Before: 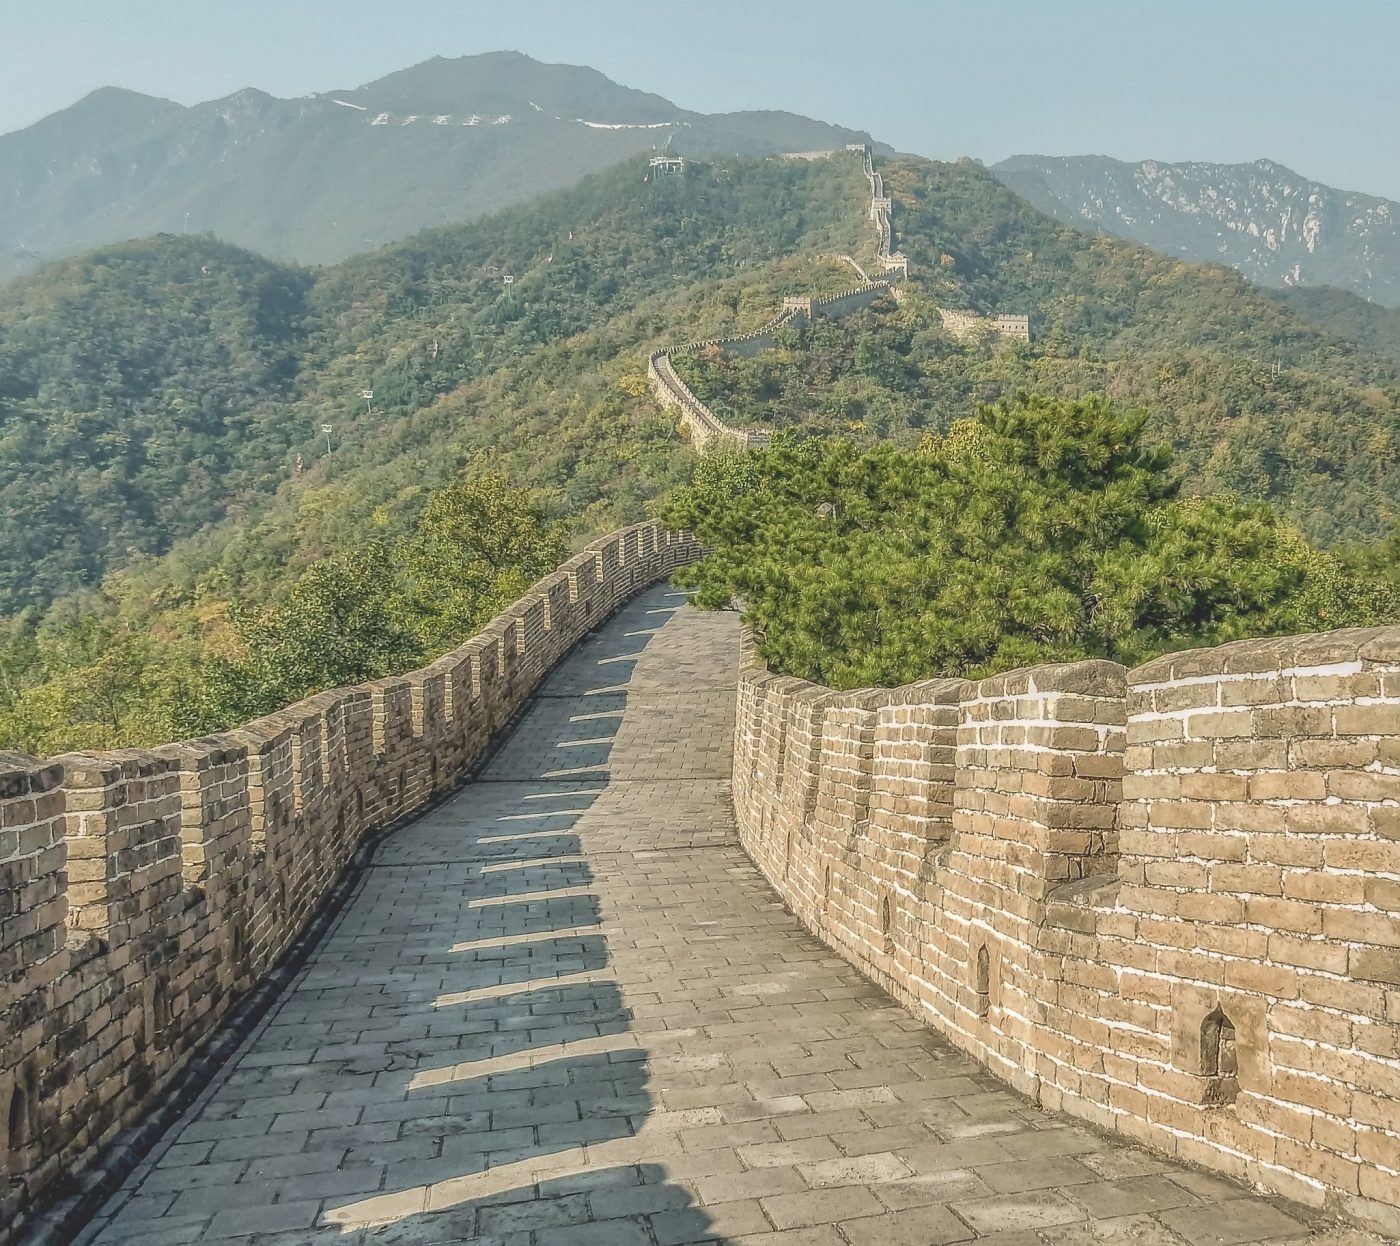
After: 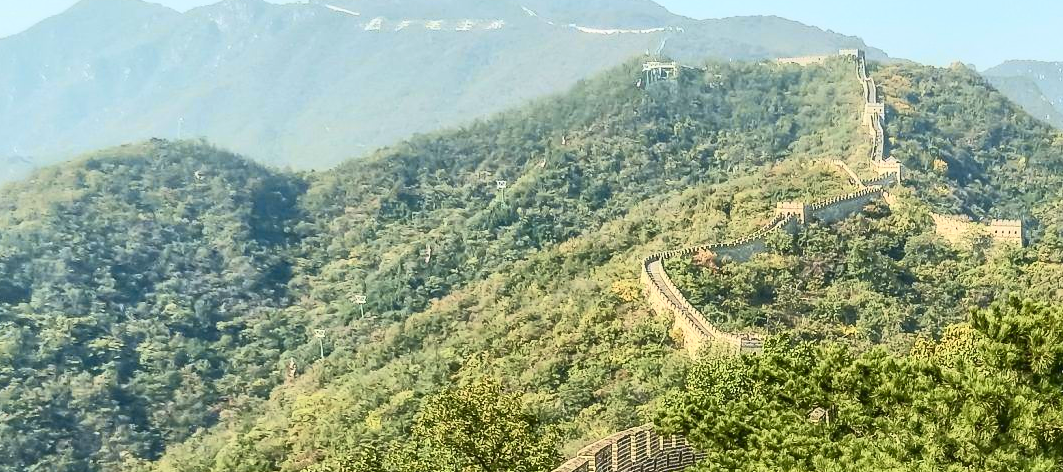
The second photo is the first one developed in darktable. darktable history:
tone curve: curves: ch0 [(0, 0.013) (0.074, 0.044) (0.251, 0.234) (0.472, 0.511) (0.63, 0.752) (0.746, 0.866) (0.899, 0.956) (1, 1)]; ch1 [(0, 0) (0.08, 0.08) (0.347, 0.394) (0.455, 0.441) (0.5, 0.5) (0.517, 0.53) (0.563, 0.611) (0.617, 0.682) (0.756, 0.788) (0.92, 0.92) (1, 1)]; ch2 [(0, 0) (0.096, 0.056) (0.304, 0.204) (0.5, 0.5) (0.539, 0.575) (0.597, 0.644) (0.92, 0.92) (1, 1)], color space Lab, independent channels, preserve colors none
contrast brightness saturation: contrast 0.222
crop: left 0.512%, top 7.633%, right 23.537%, bottom 54.426%
